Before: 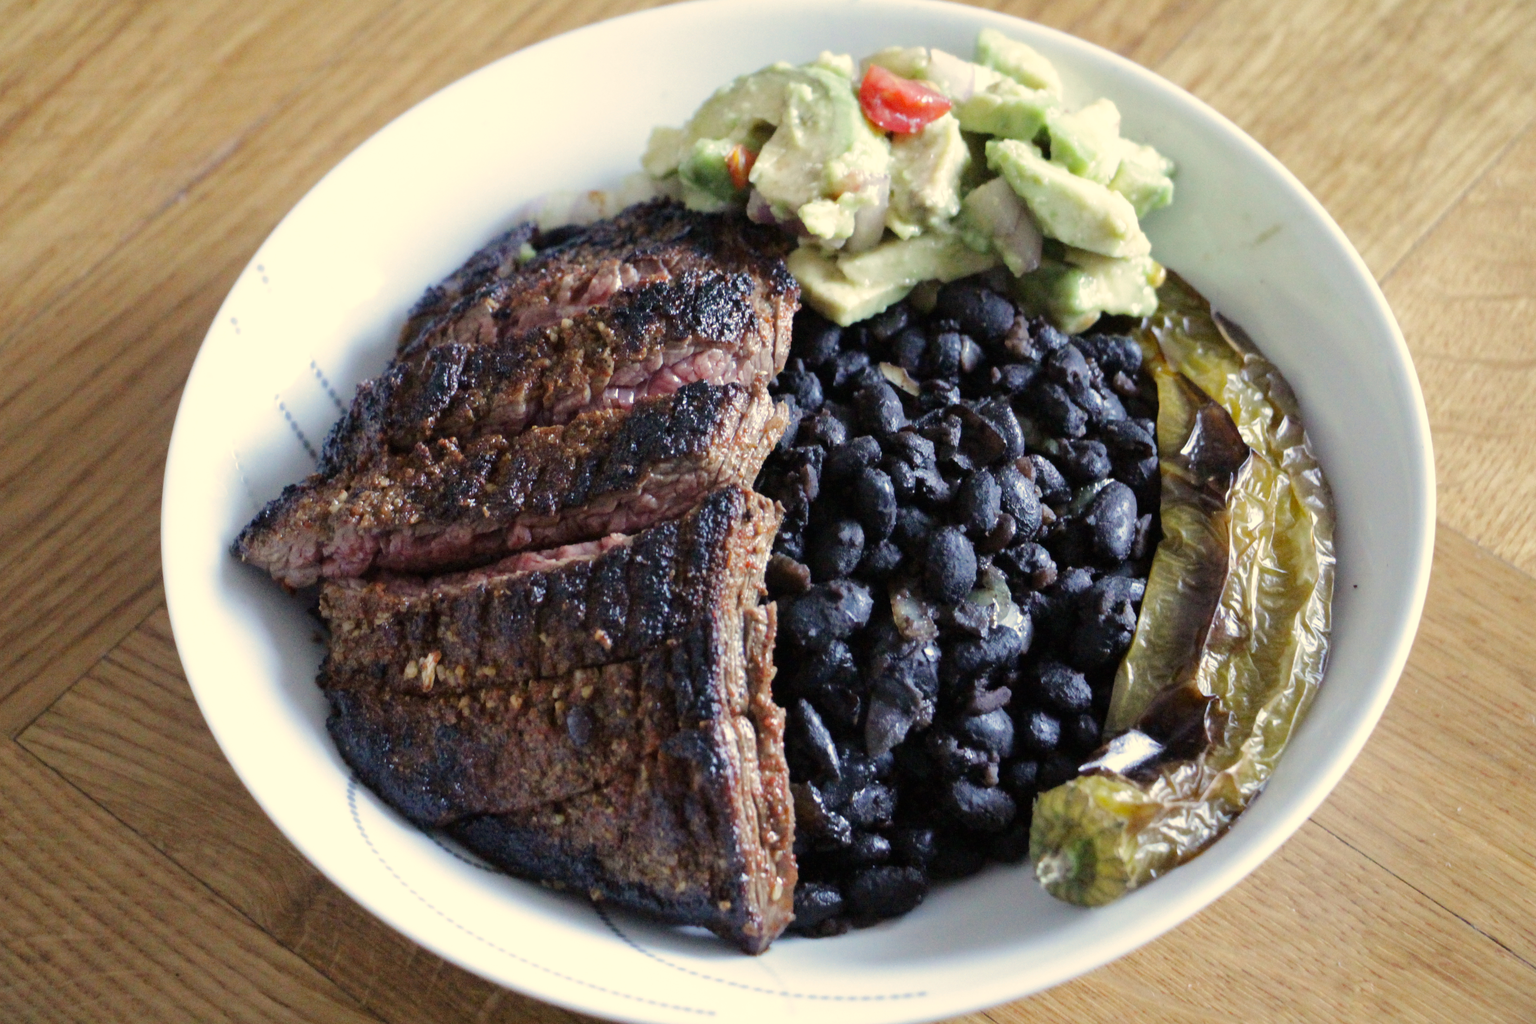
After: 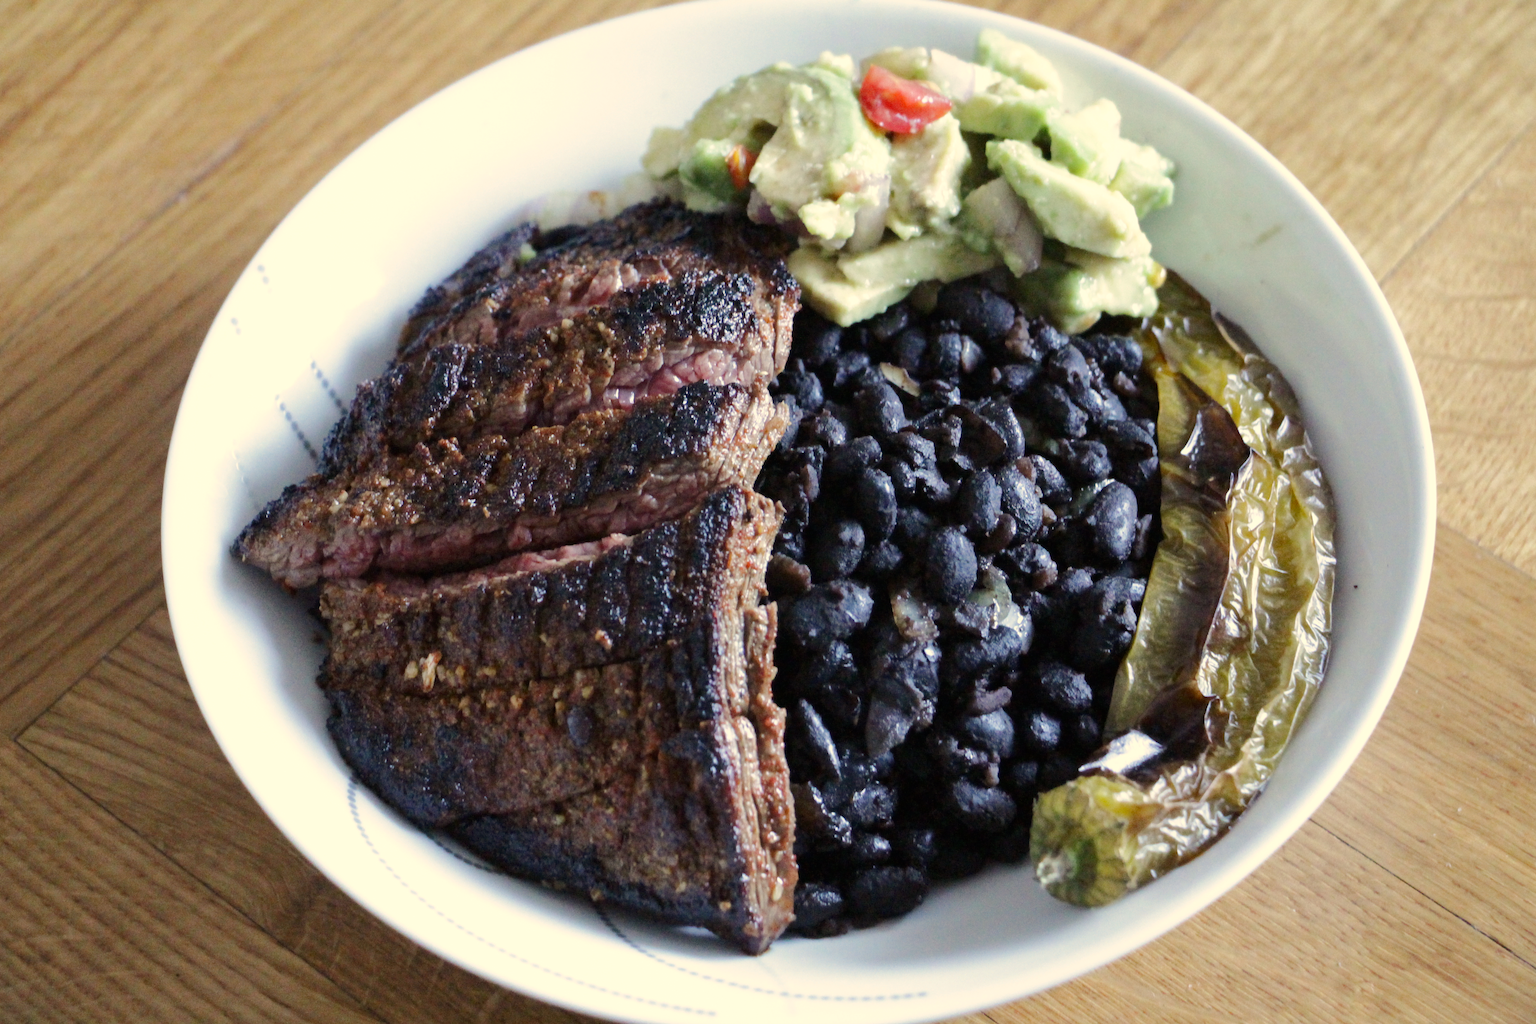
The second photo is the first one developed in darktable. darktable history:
tone curve: curves: ch0 [(0, 0) (0.003, 0.003) (0.011, 0.01) (0.025, 0.023) (0.044, 0.041) (0.069, 0.064) (0.1, 0.092) (0.136, 0.125) (0.177, 0.163) (0.224, 0.207) (0.277, 0.255) (0.335, 0.309) (0.399, 0.375) (0.468, 0.459) (0.543, 0.548) (0.623, 0.629) (0.709, 0.716) (0.801, 0.808) (0.898, 0.911) (1, 1)], color space Lab, independent channels, preserve colors none
